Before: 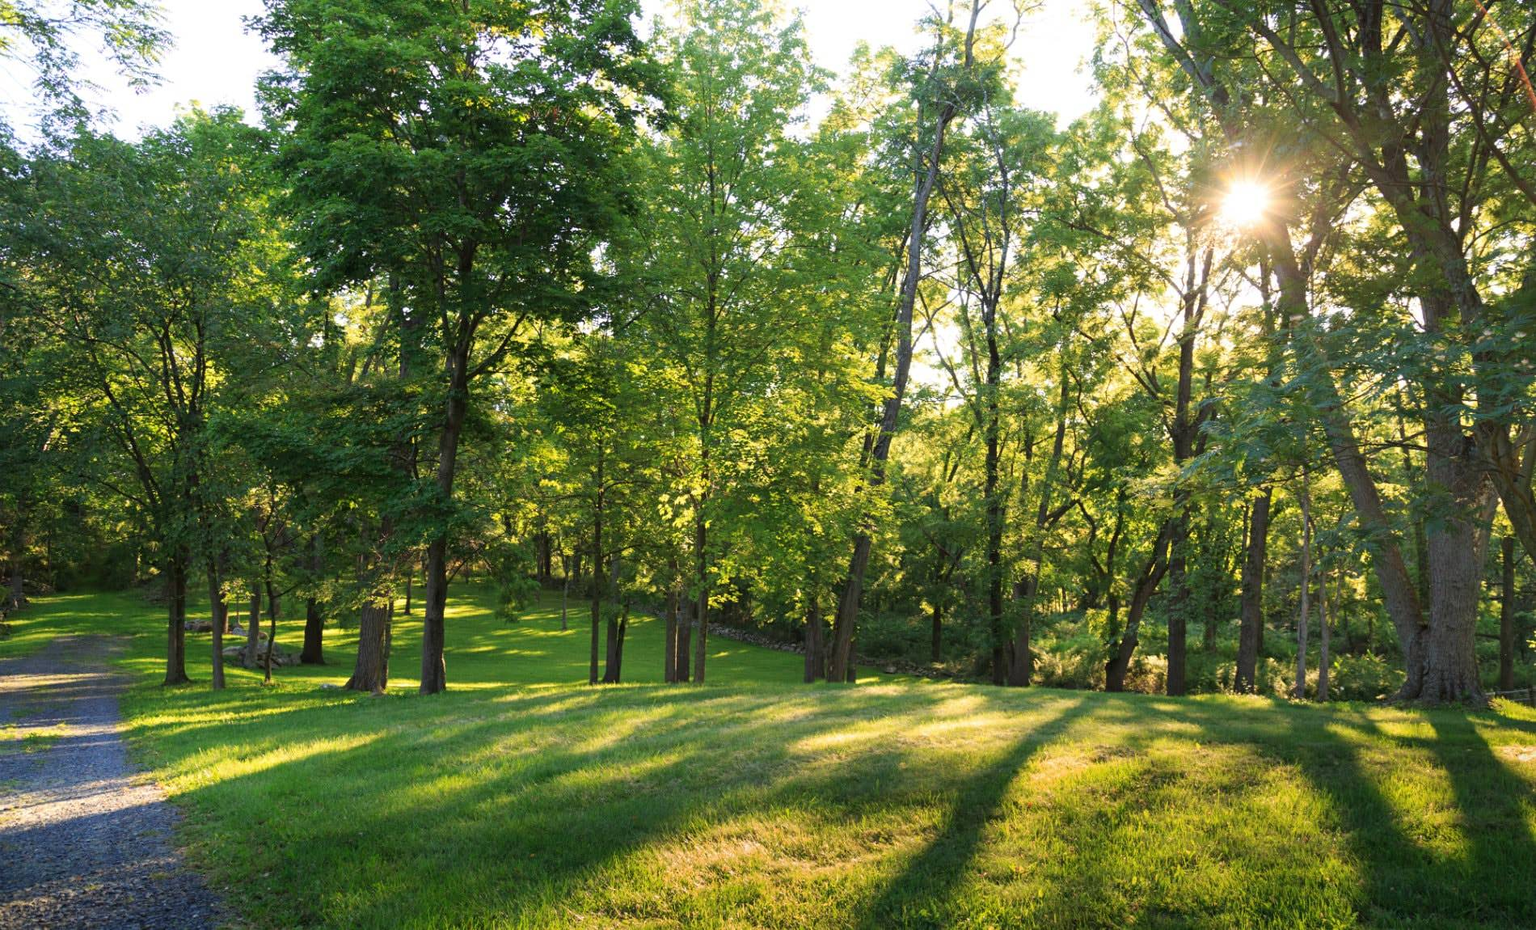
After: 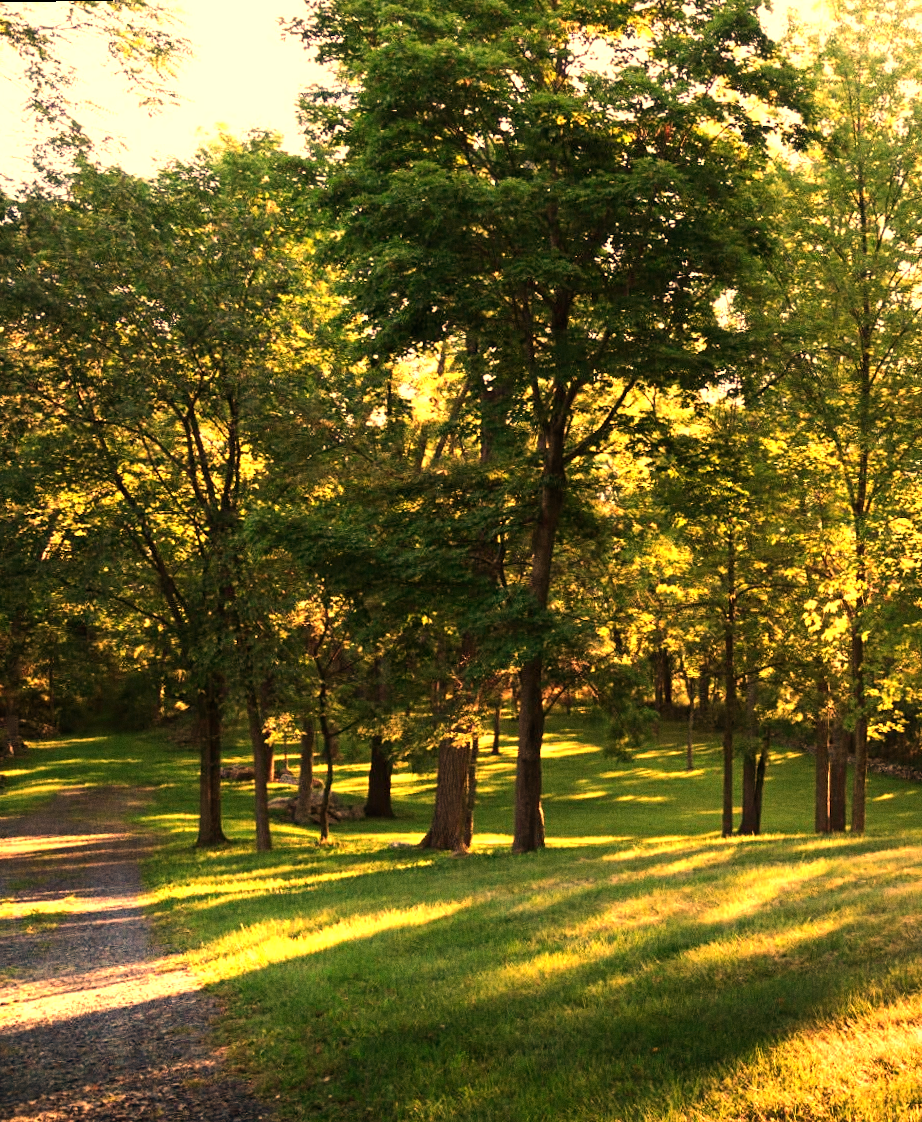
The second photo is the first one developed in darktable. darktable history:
crop and rotate: left 0%, top 0%, right 50.845%
tone equalizer: -8 EV -0.75 EV, -7 EV -0.7 EV, -6 EV -0.6 EV, -5 EV -0.4 EV, -3 EV 0.4 EV, -2 EV 0.6 EV, -1 EV 0.7 EV, +0 EV 0.75 EV, edges refinement/feathering 500, mask exposure compensation -1.57 EV, preserve details no
base curve: curves: ch0 [(0, 0) (0.303, 0.277) (1, 1)]
grain: coarseness 3.21 ISO
white balance: red 1.467, blue 0.684
rotate and perspective: rotation -1°, crop left 0.011, crop right 0.989, crop top 0.025, crop bottom 0.975
exposure: exposure -0.072 EV, compensate highlight preservation false
